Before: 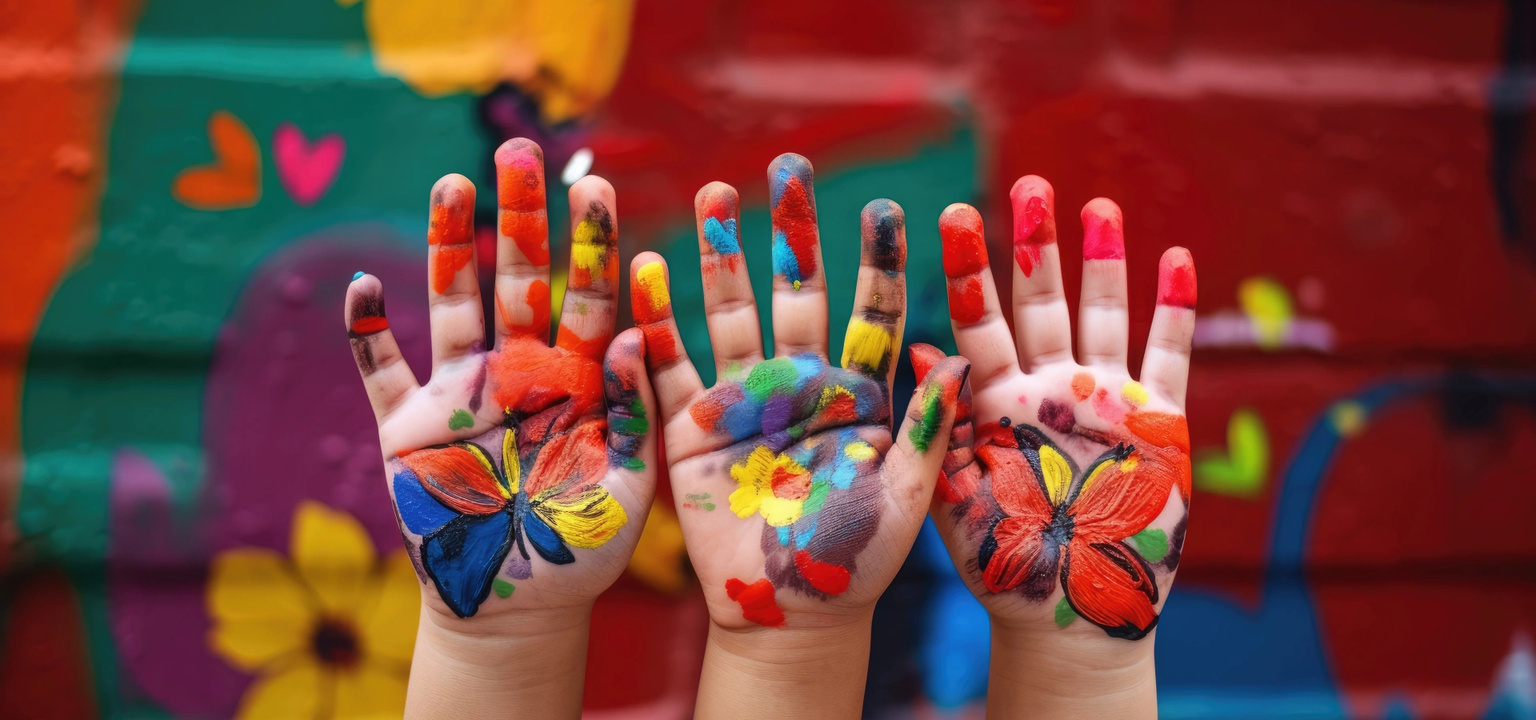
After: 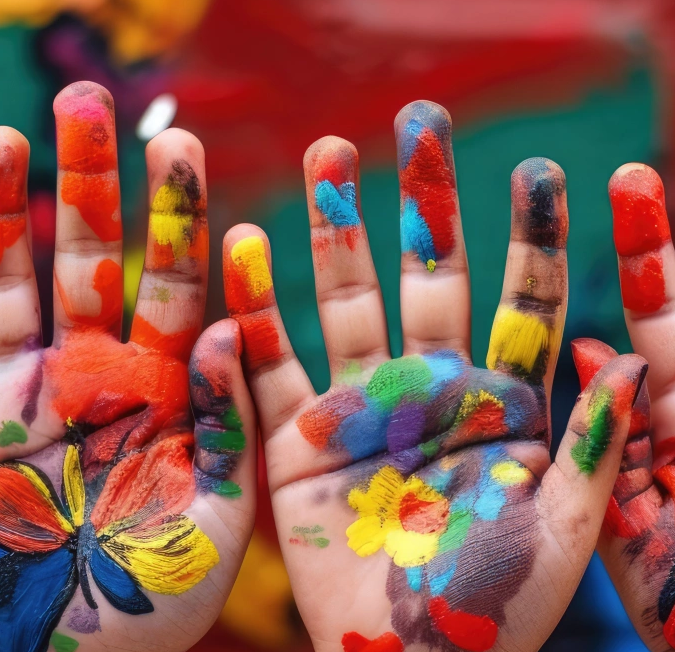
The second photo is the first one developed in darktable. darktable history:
crop and rotate: left 29.476%, top 10.214%, right 35.32%, bottom 17.333%
tone equalizer: on, module defaults
